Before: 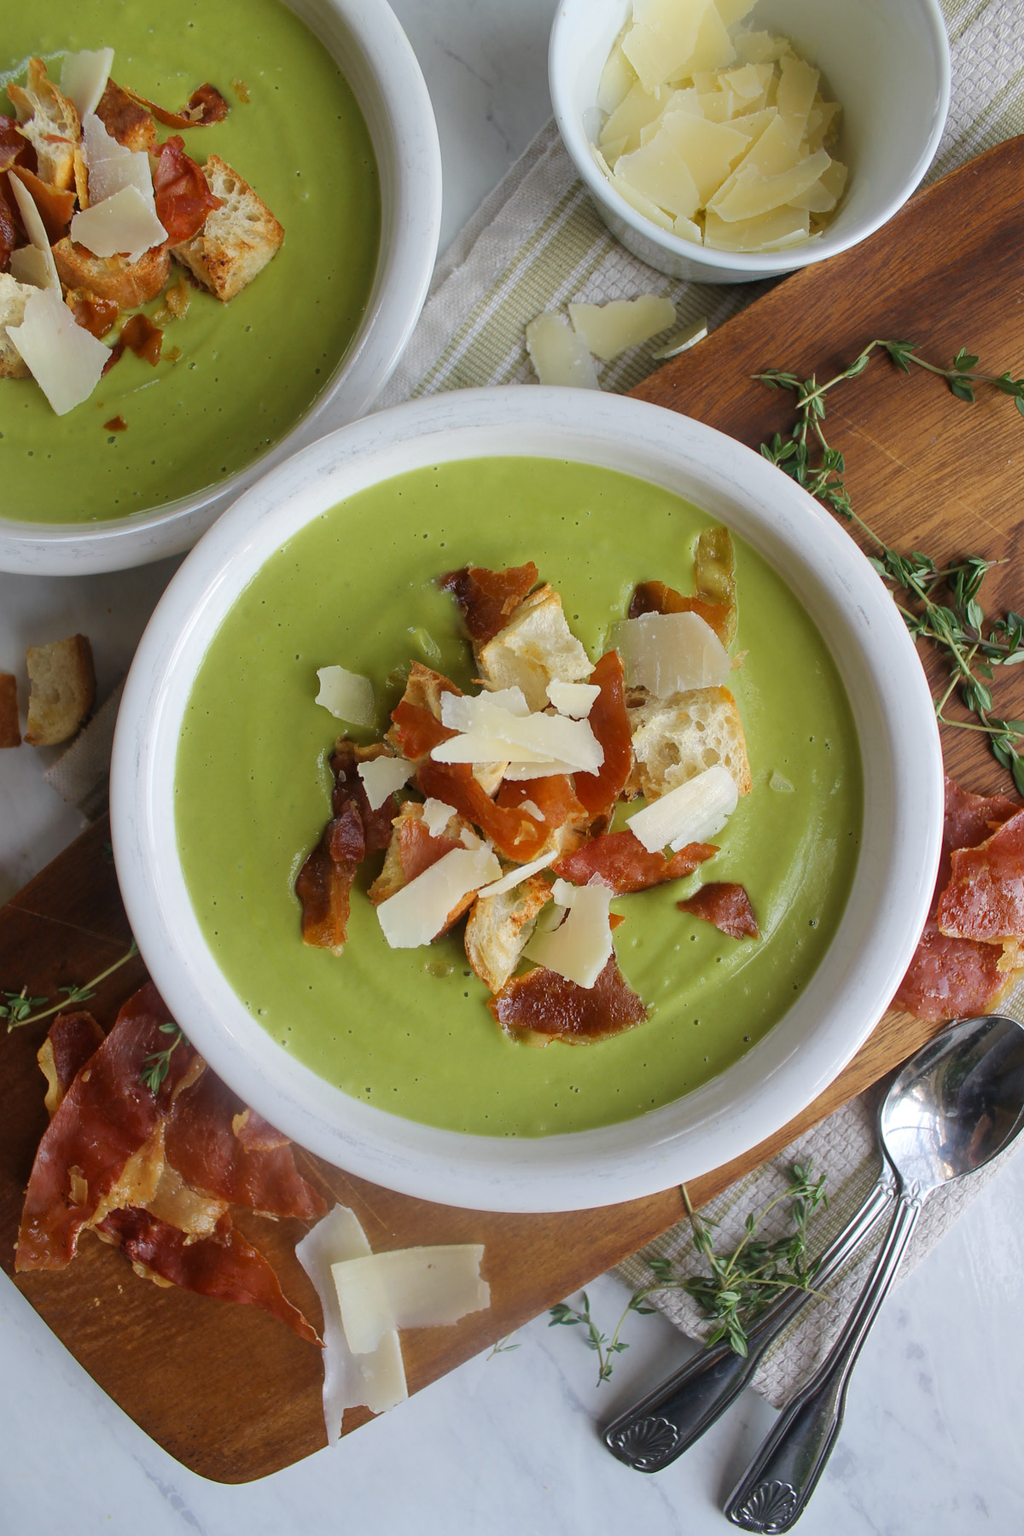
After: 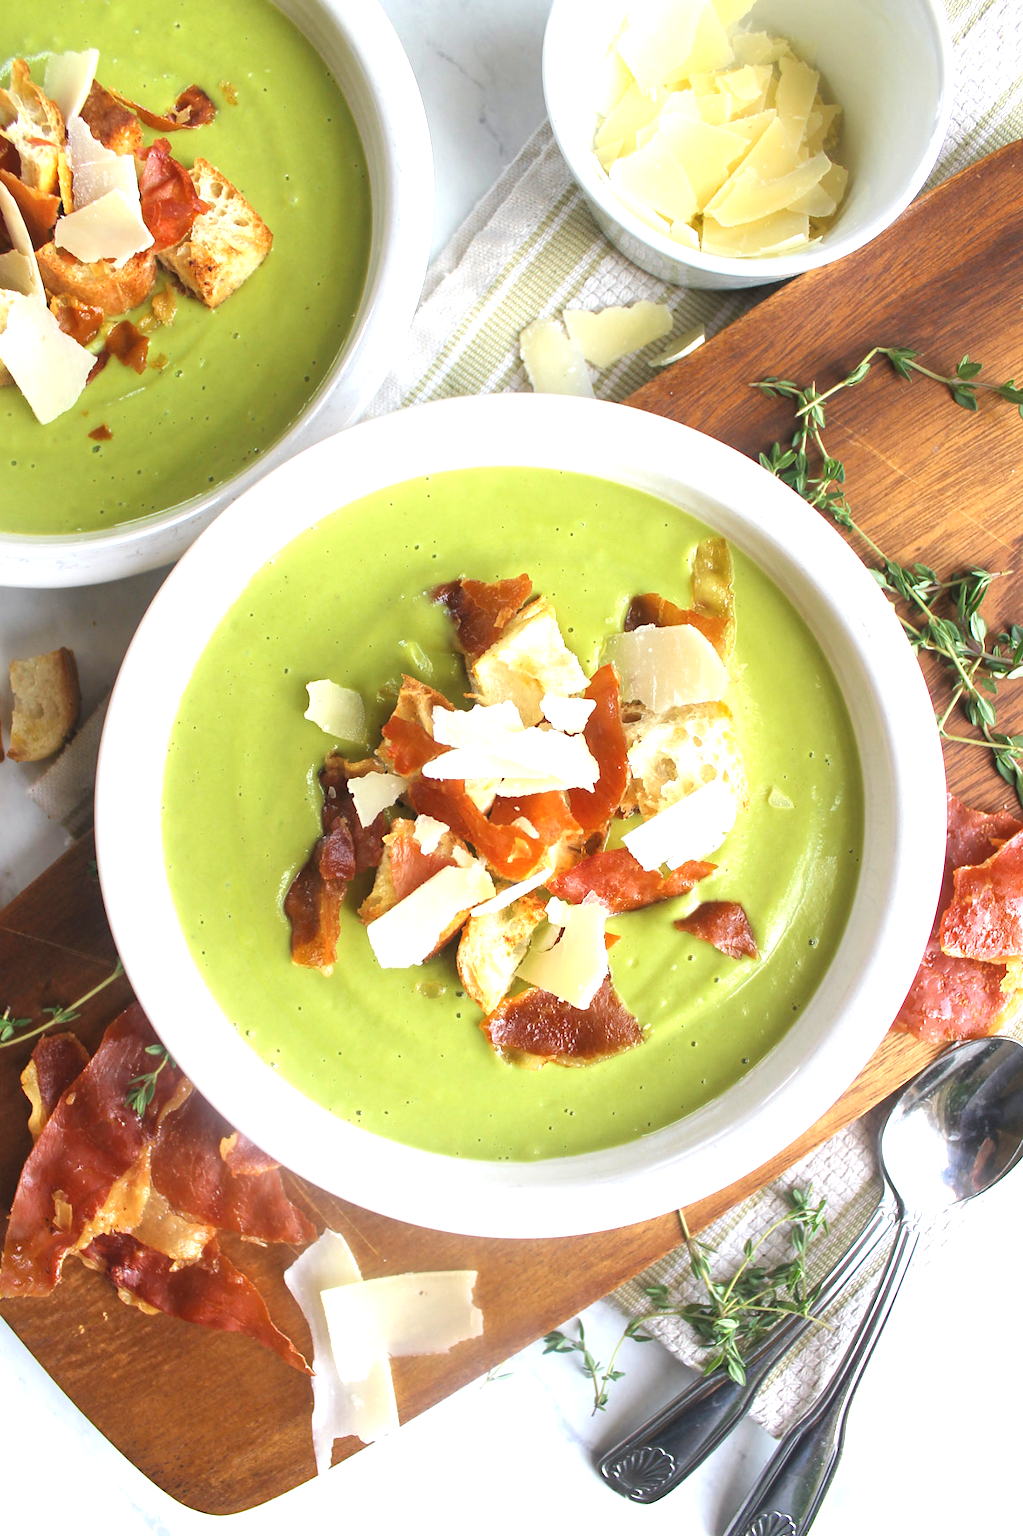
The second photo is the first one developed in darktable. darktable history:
exposure: black level correction -0.002, exposure 1.35 EV, compensate highlight preservation false
crop: left 1.743%, right 0.268%, bottom 2.011%
white balance: emerald 1
